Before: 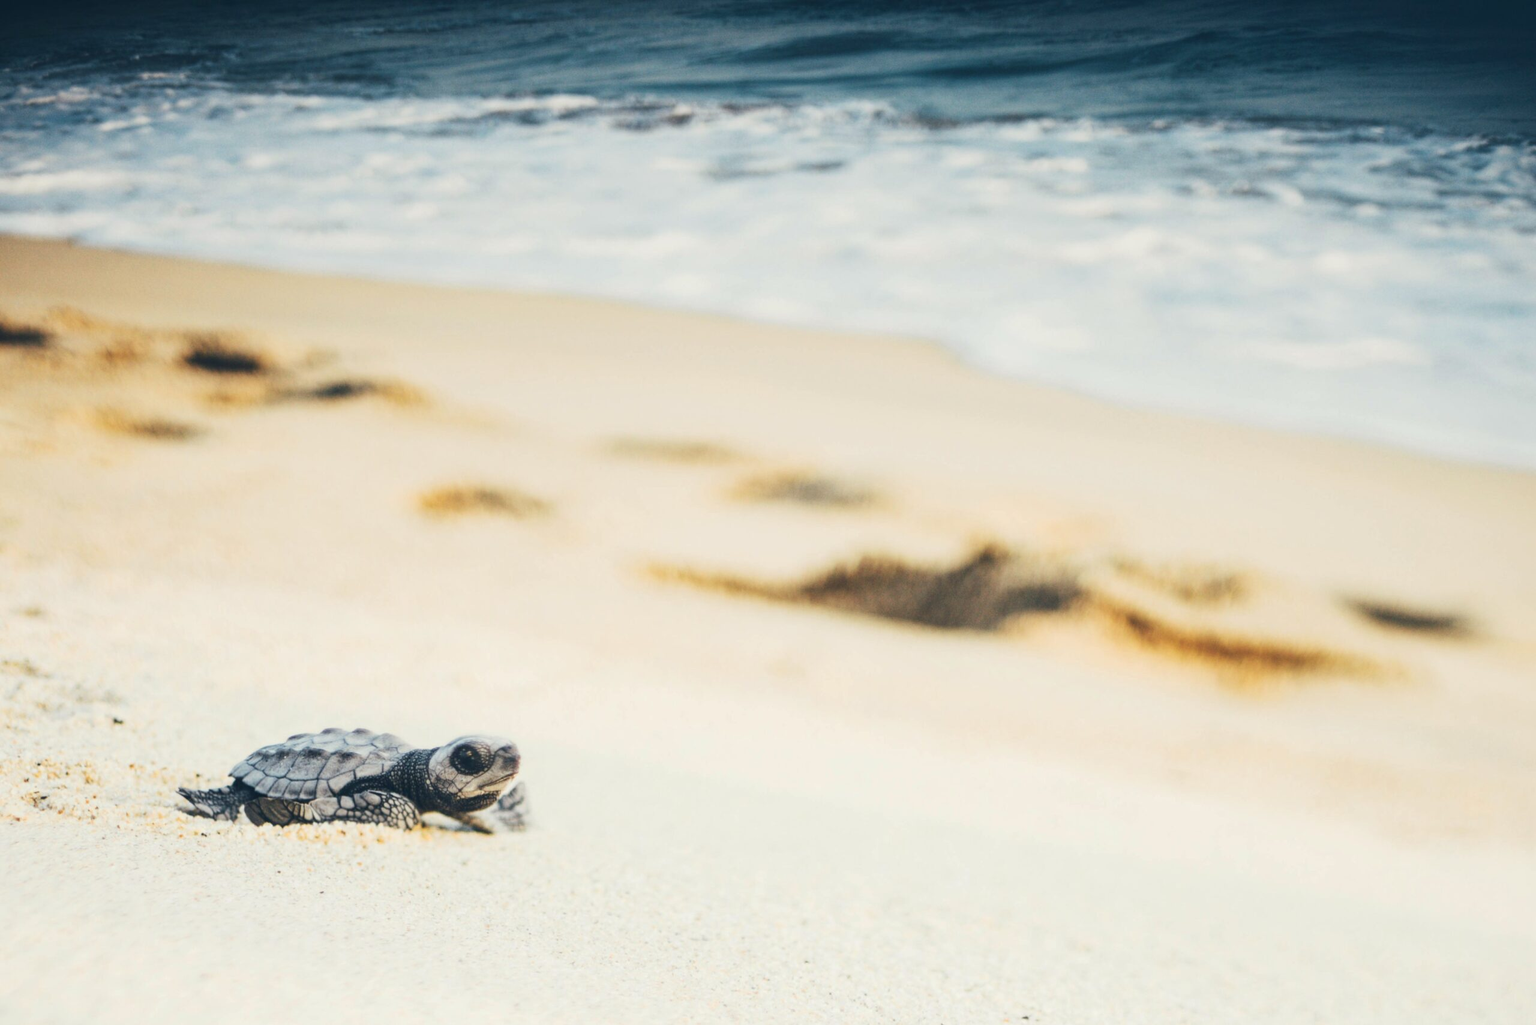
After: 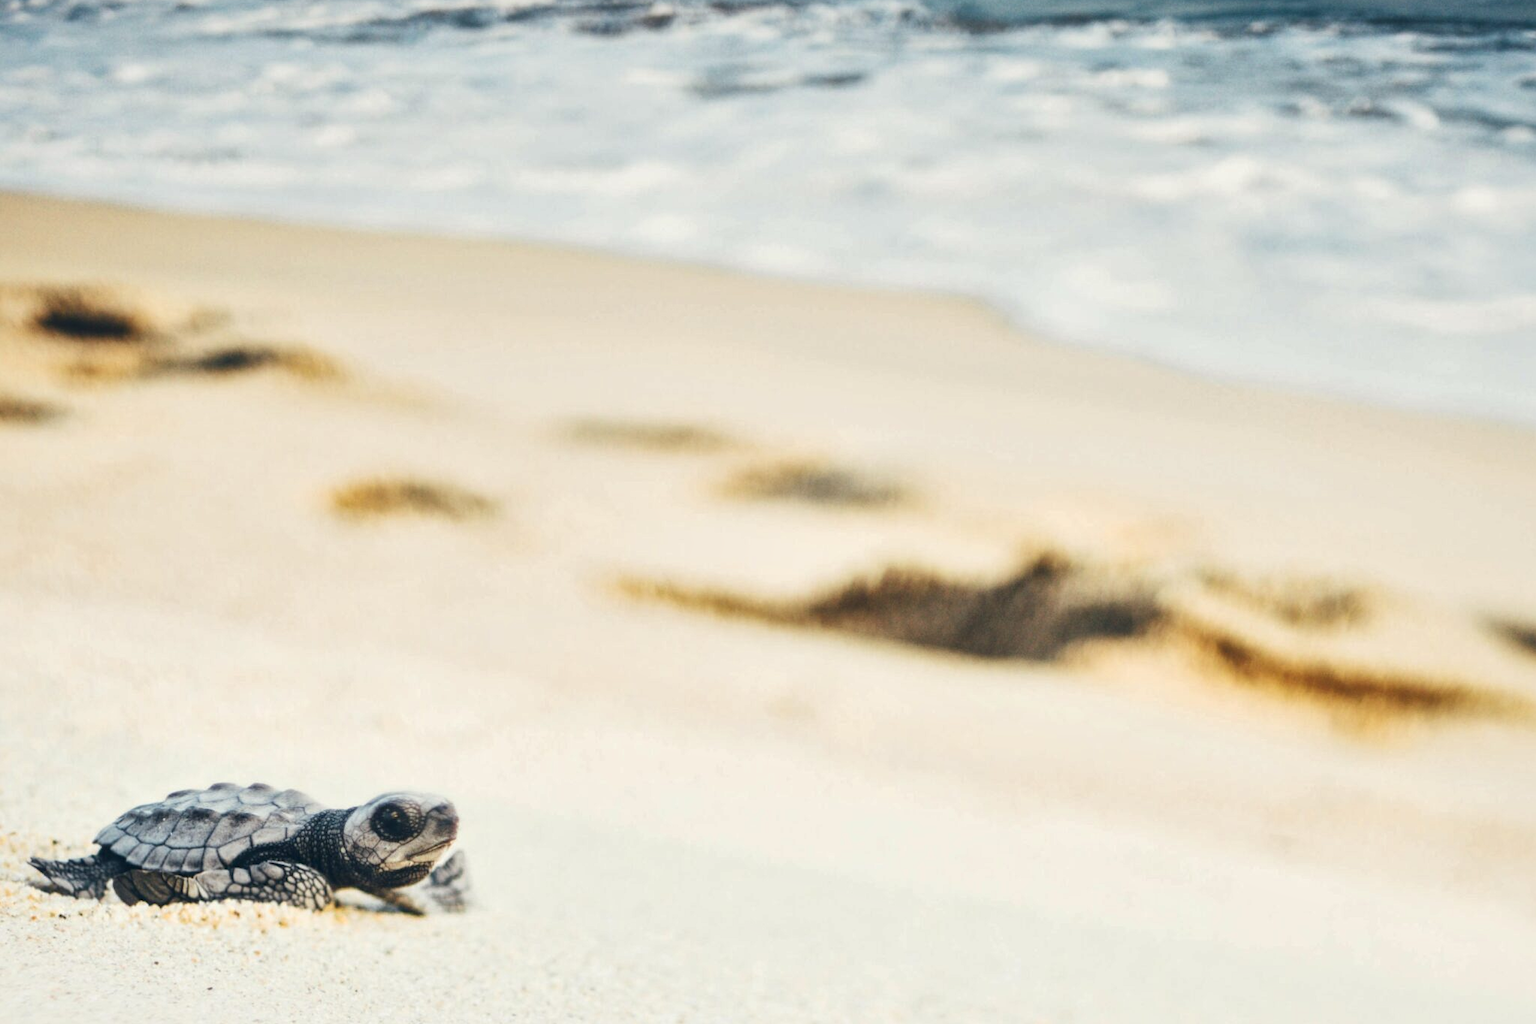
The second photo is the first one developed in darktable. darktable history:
crop and rotate: left 10.071%, top 10.071%, right 10.02%, bottom 10.02%
local contrast: mode bilateral grid, contrast 25, coarseness 60, detail 151%, midtone range 0.2
